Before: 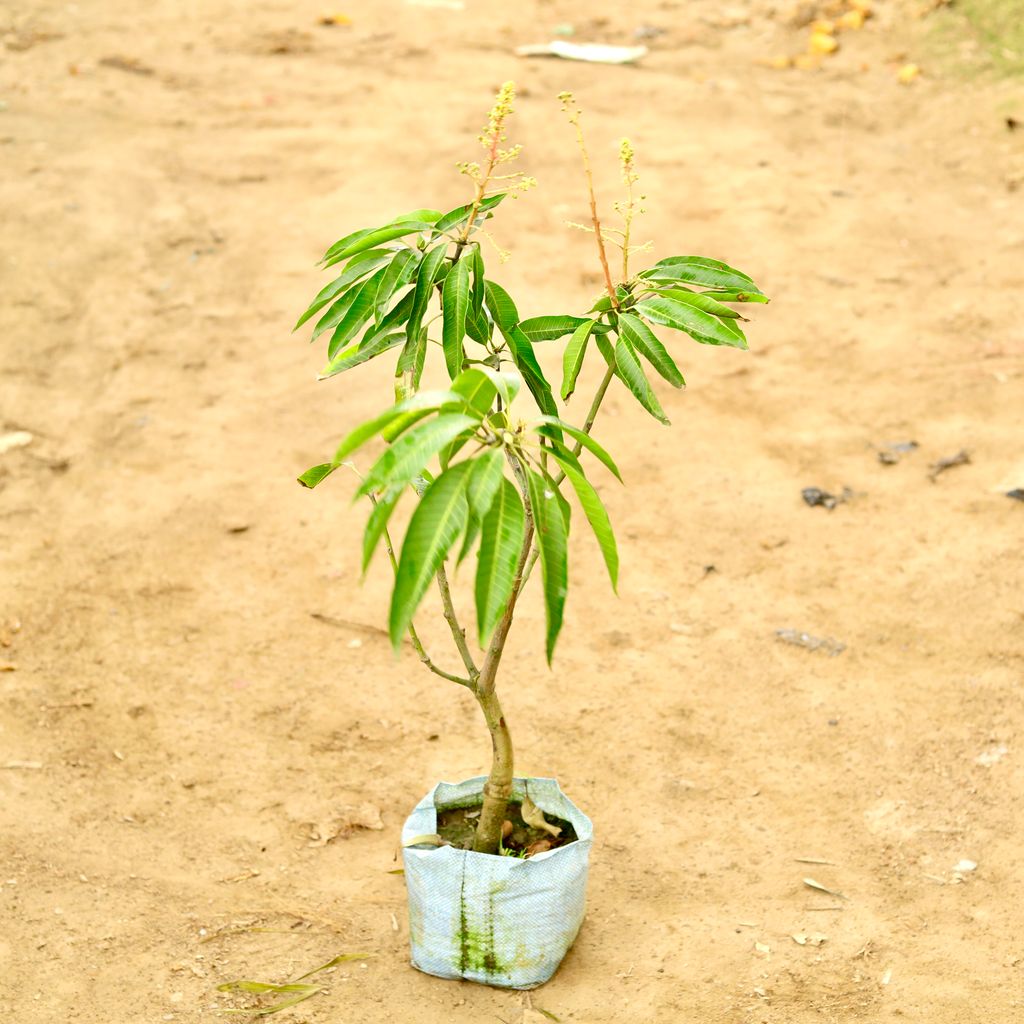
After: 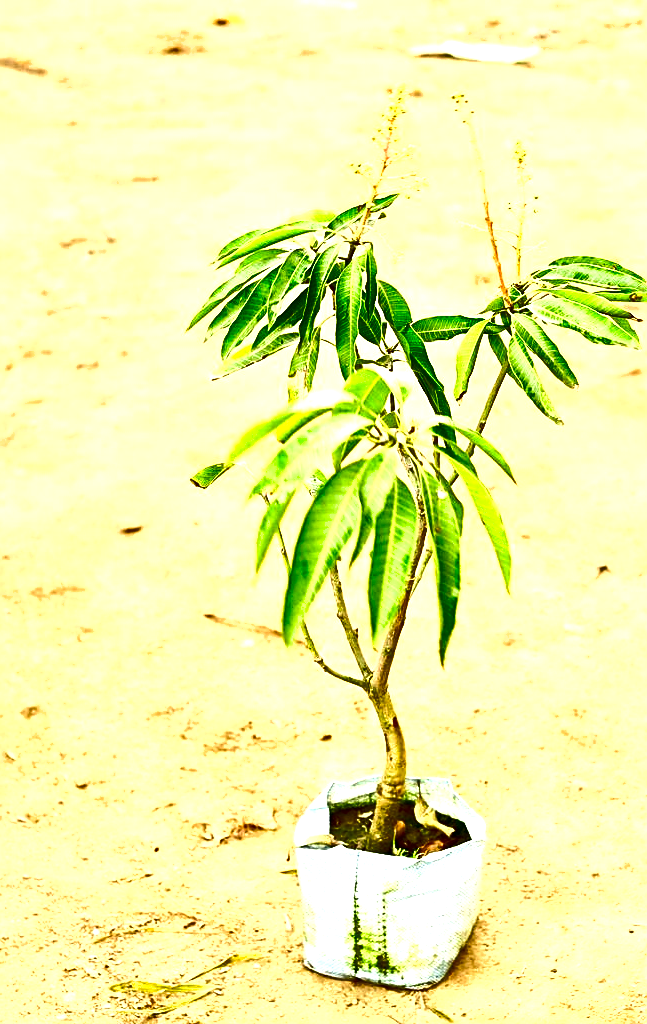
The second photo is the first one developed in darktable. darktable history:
crop: left 10.462%, right 26.321%
exposure: black level correction 0, exposure 1 EV, compensate highlight preservation false
shadows and highlights: radius 128.05, shadows 30.34, highlights -30.63, low approximation 0.01, soften with gaussian
contrast brightness saturation: contrast 0.102, brightness -0.27, saturation 0.147
sharpen: on, module defaults
